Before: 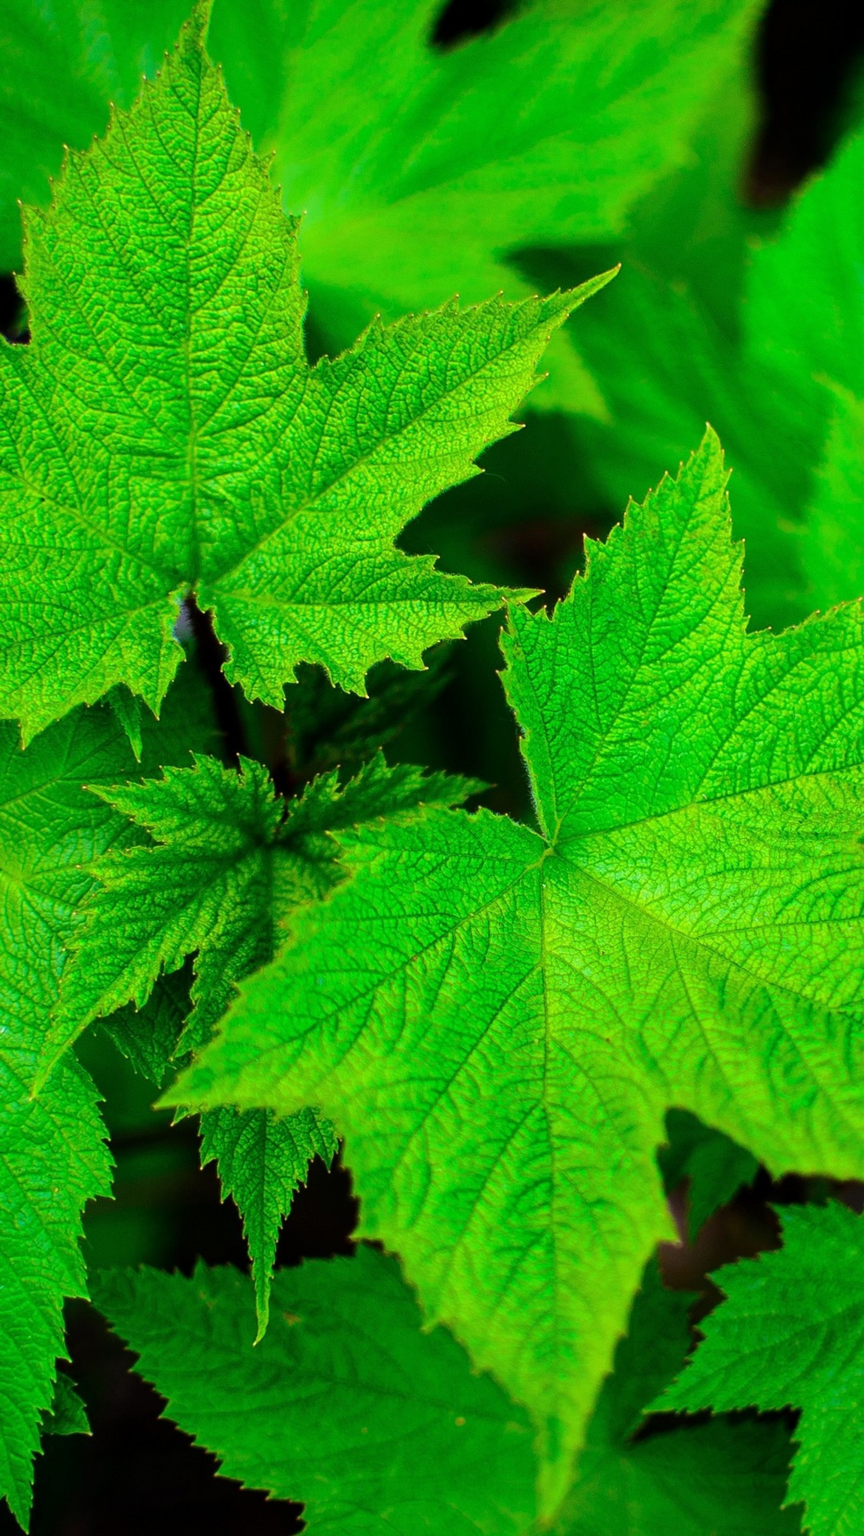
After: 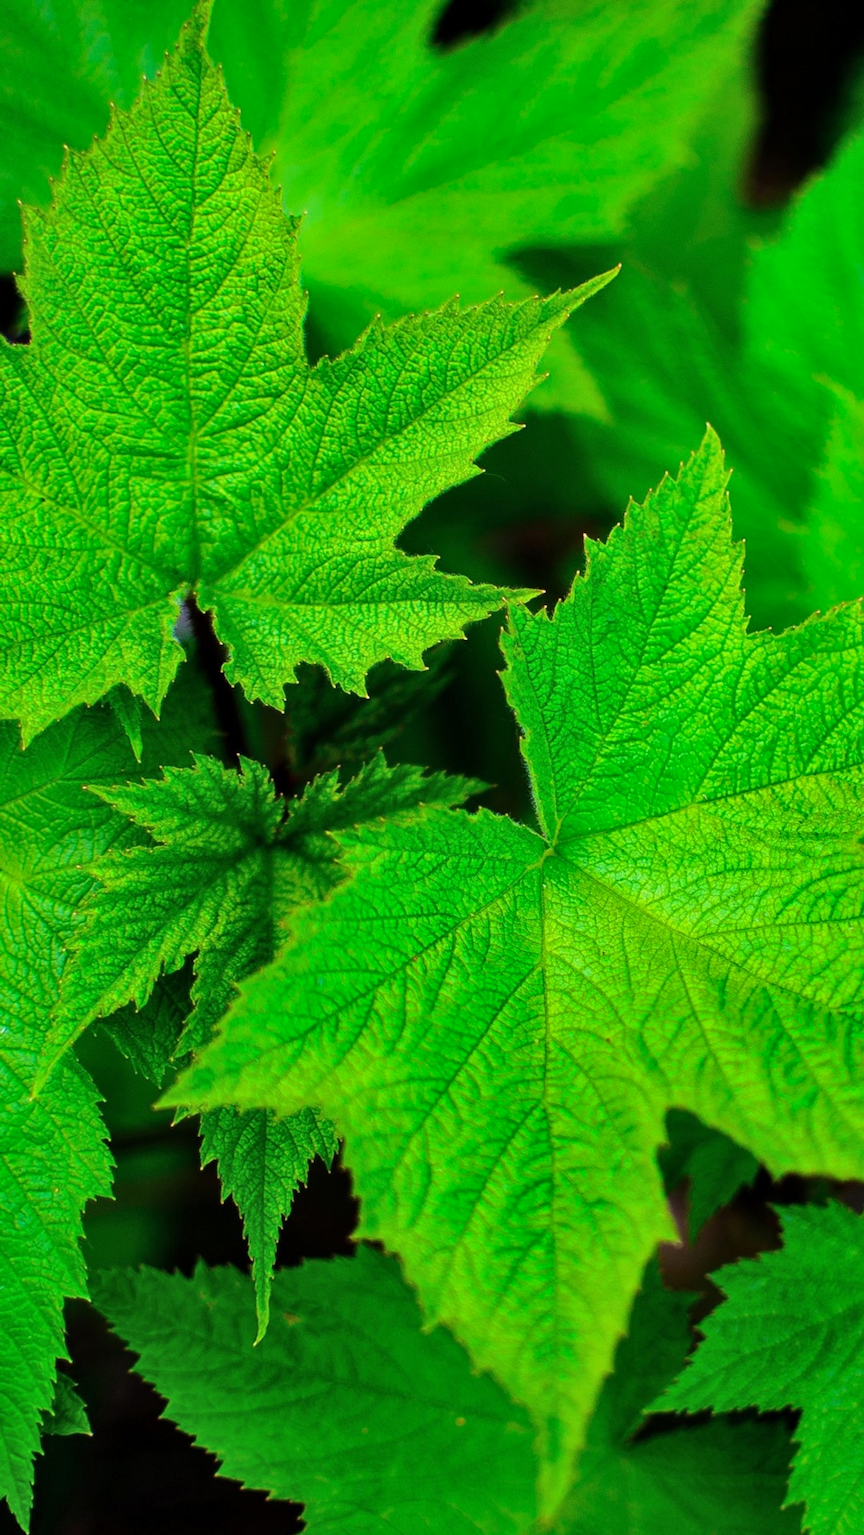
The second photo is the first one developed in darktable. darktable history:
shadows and highlights: shadows 34.72, highlights -34.76, highlights color adjustment 0.191%, soften with gaussian
